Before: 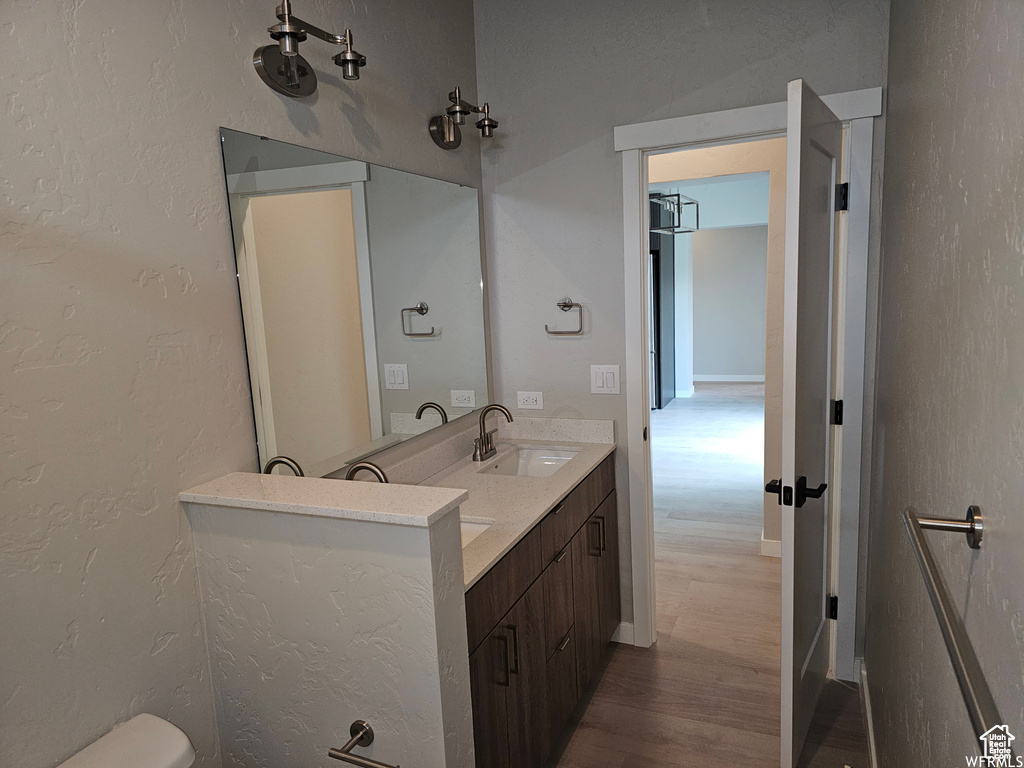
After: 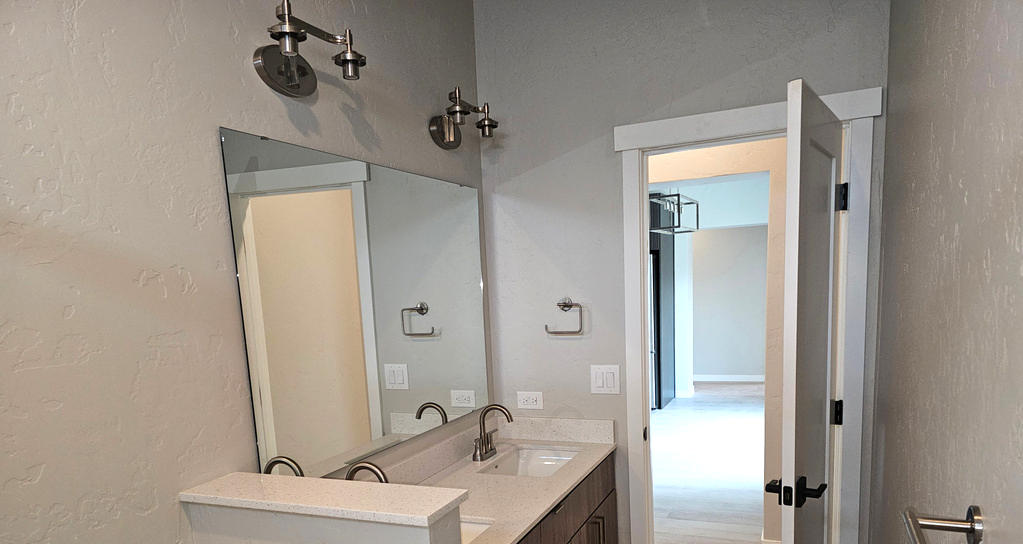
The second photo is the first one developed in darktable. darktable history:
crop: right 0%, bottom 29.079%
exposure: exposure 0.565 EV, compensate highlight preservation false
